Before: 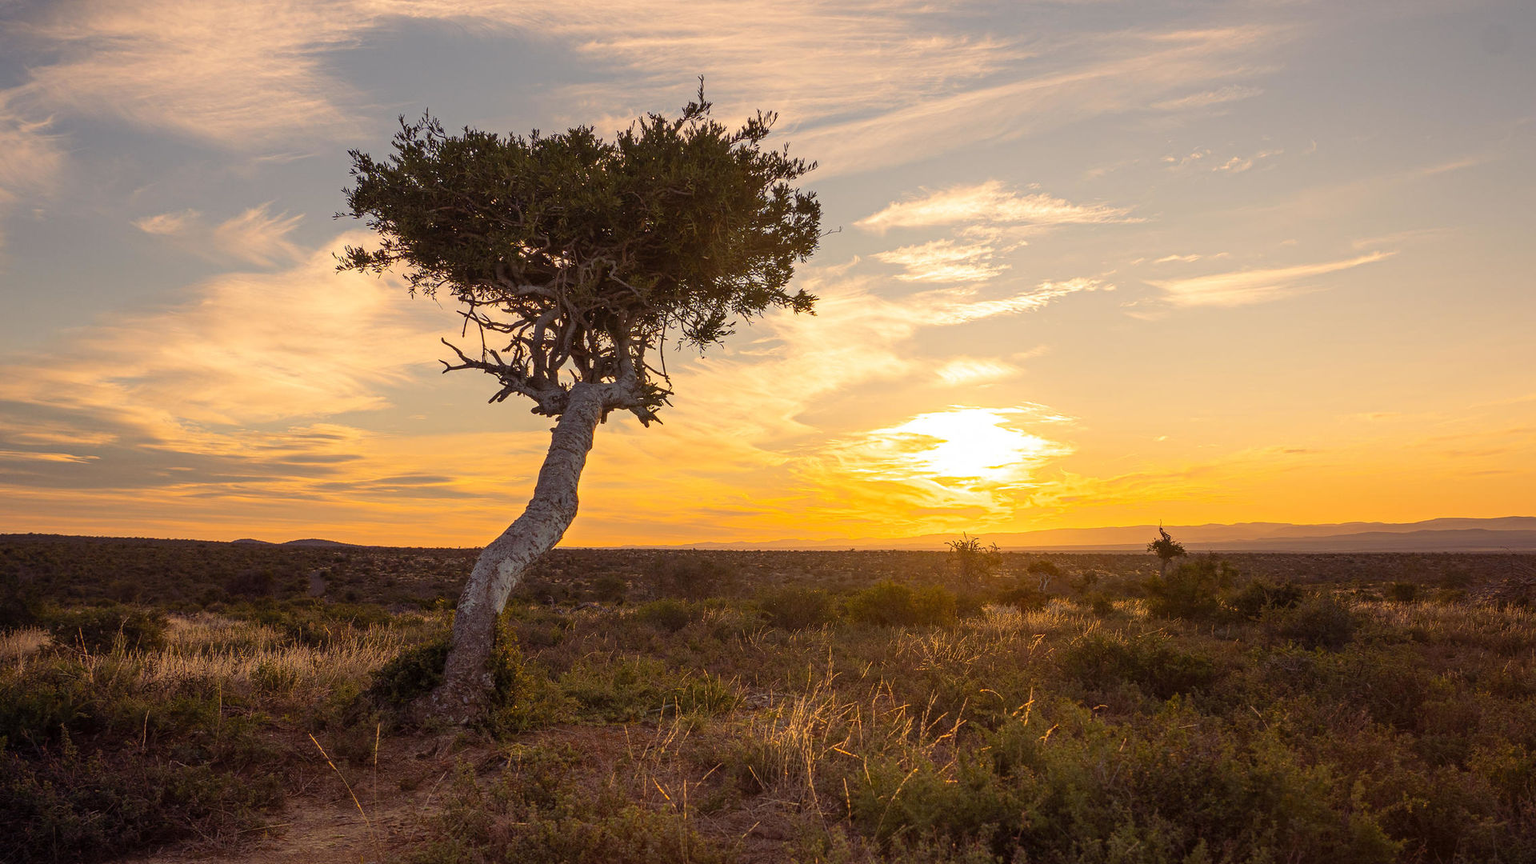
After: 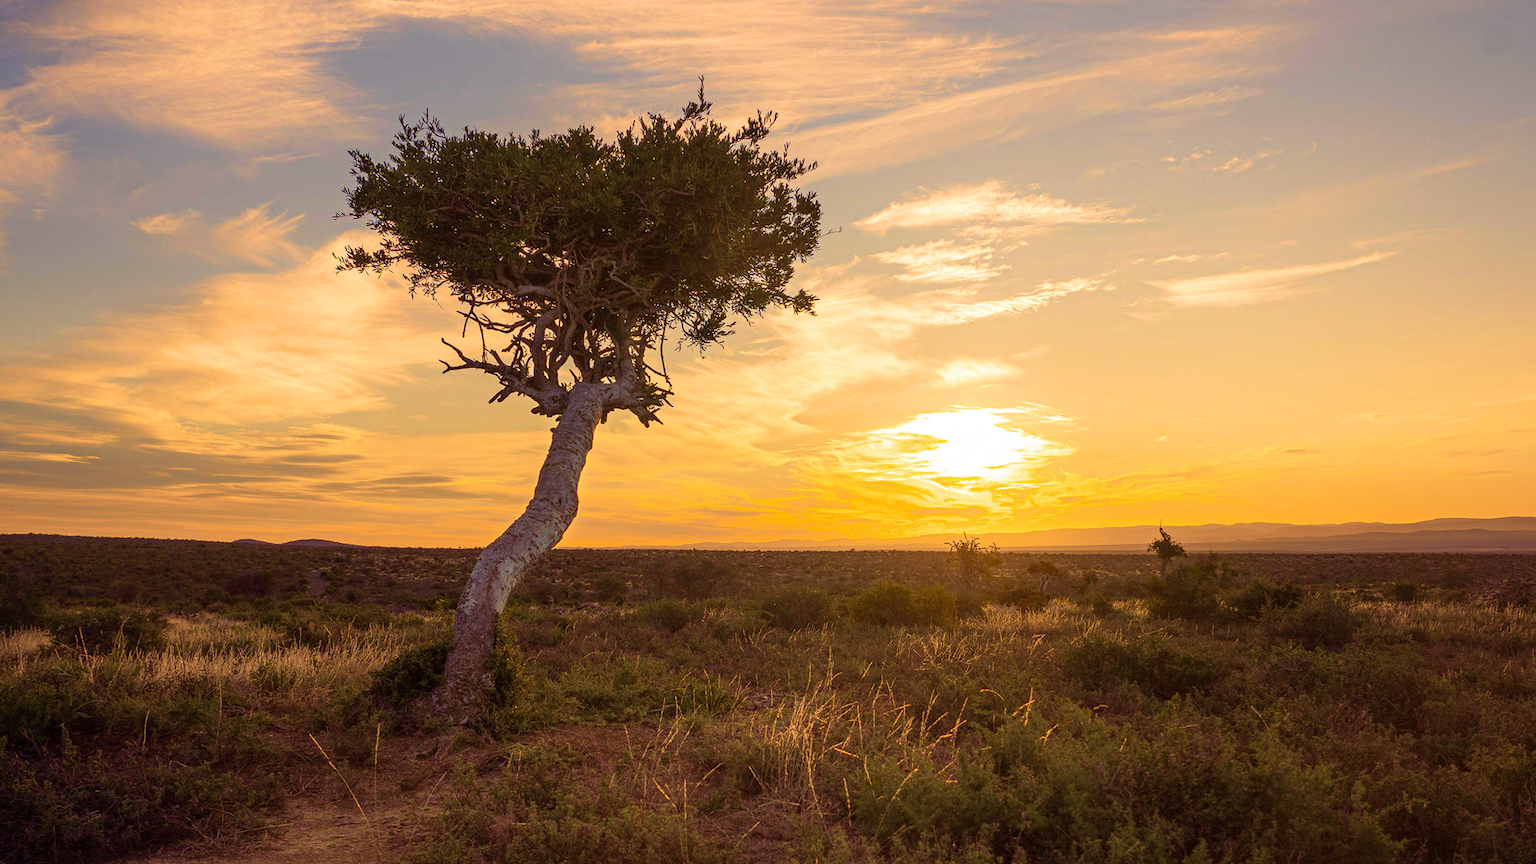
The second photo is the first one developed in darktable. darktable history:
velvia: strength 67.69%, mid-tones bias 0.975
